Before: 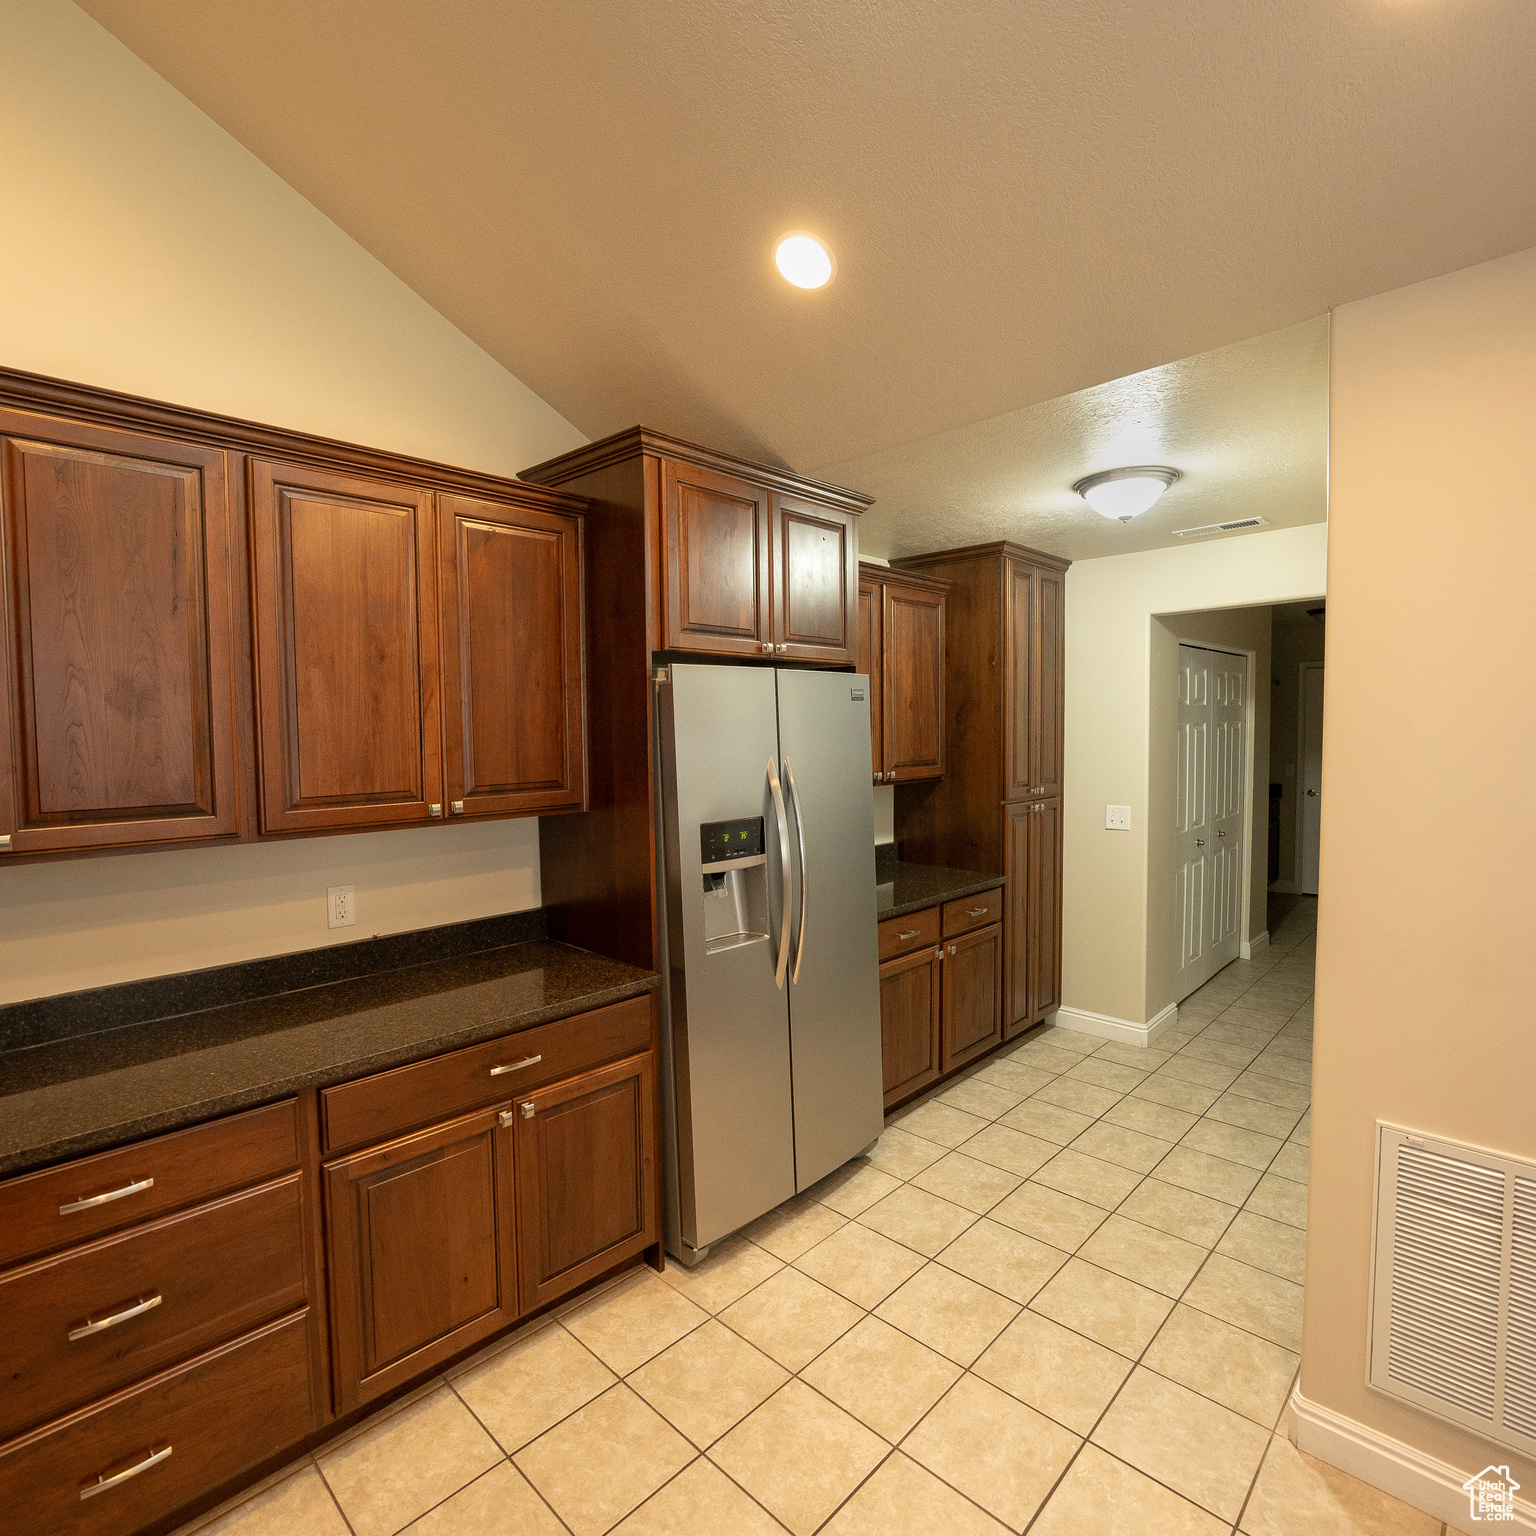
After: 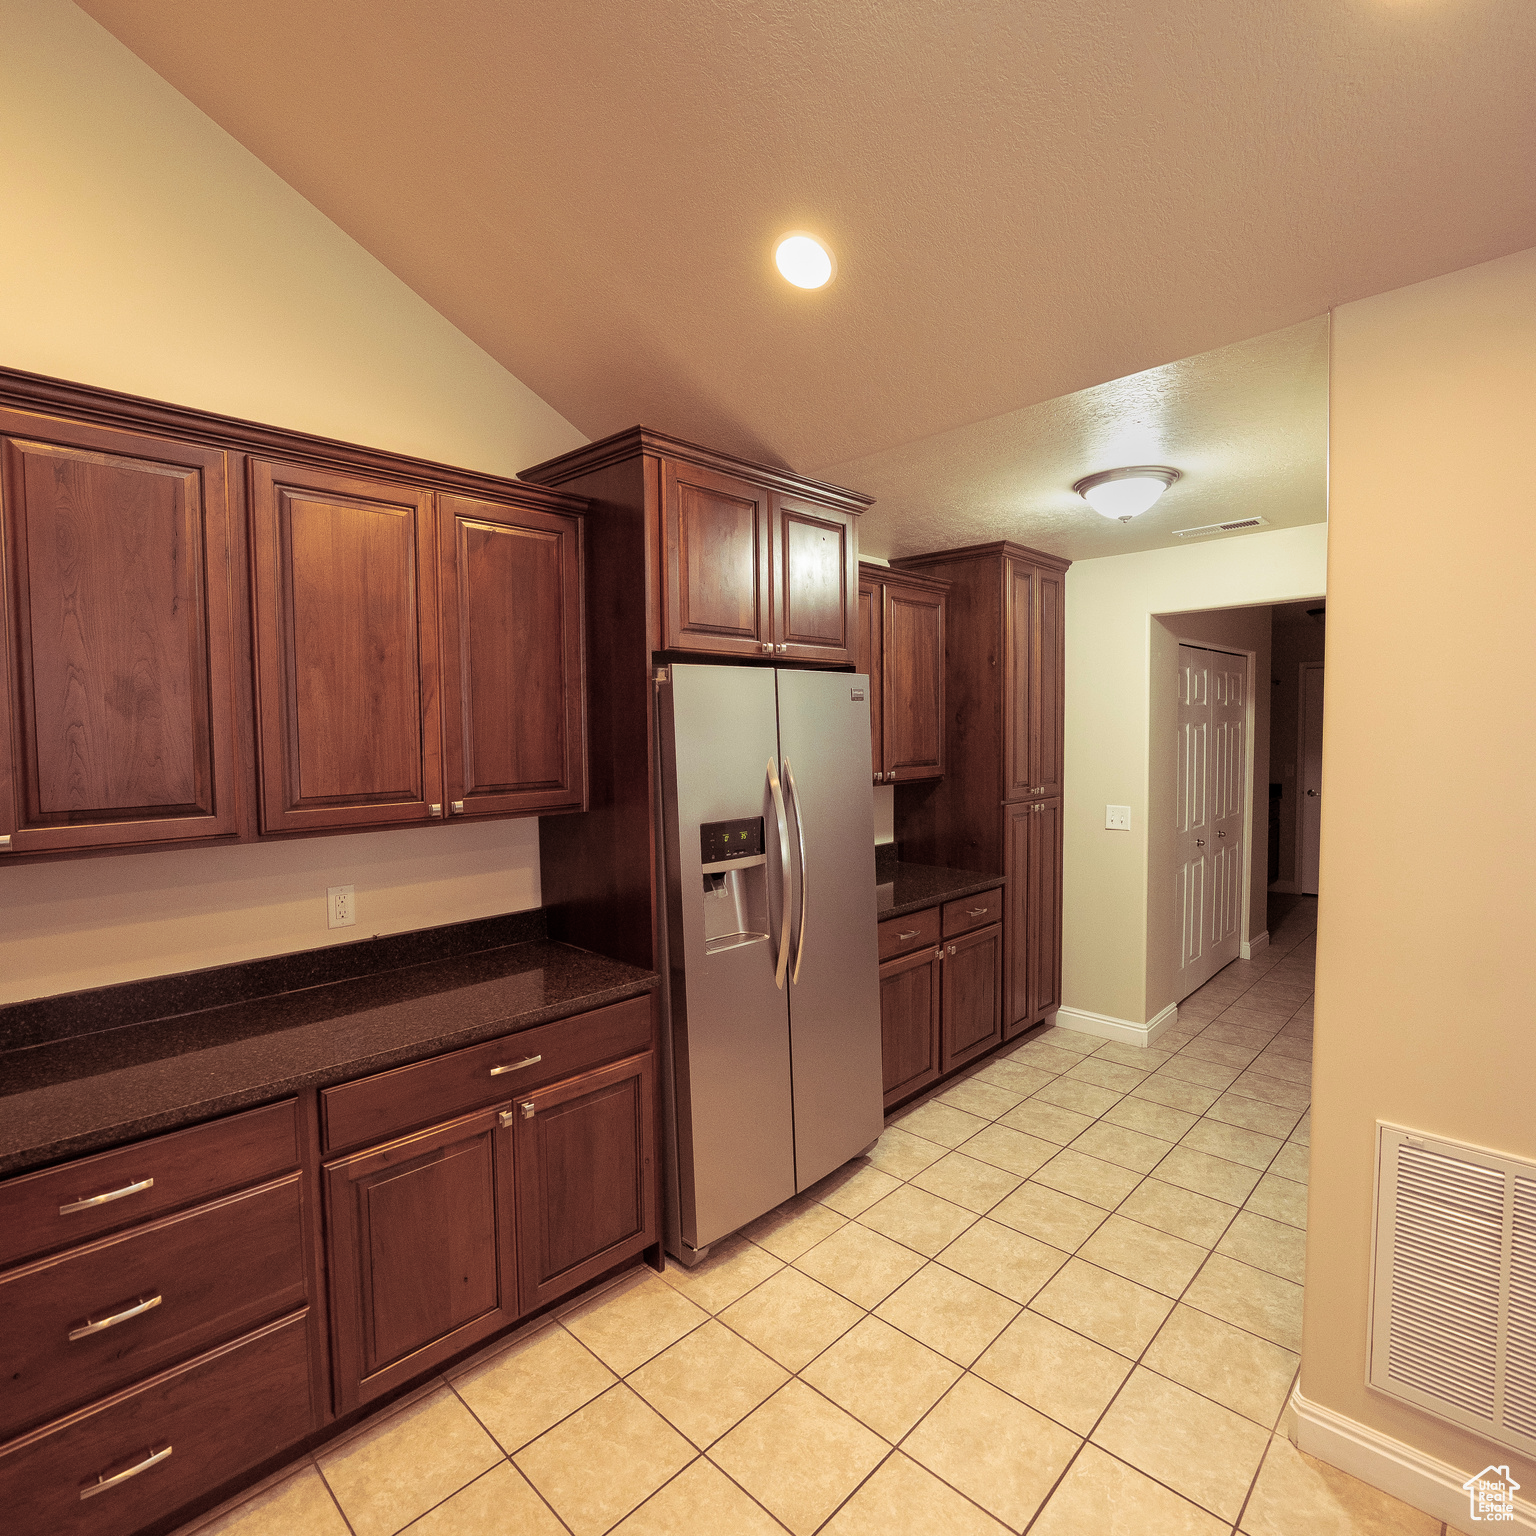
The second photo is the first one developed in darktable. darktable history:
split-toning: shadows › saturation 0.41, highlights › saturation 0, compress 33.55%
white balance: emerald 1
